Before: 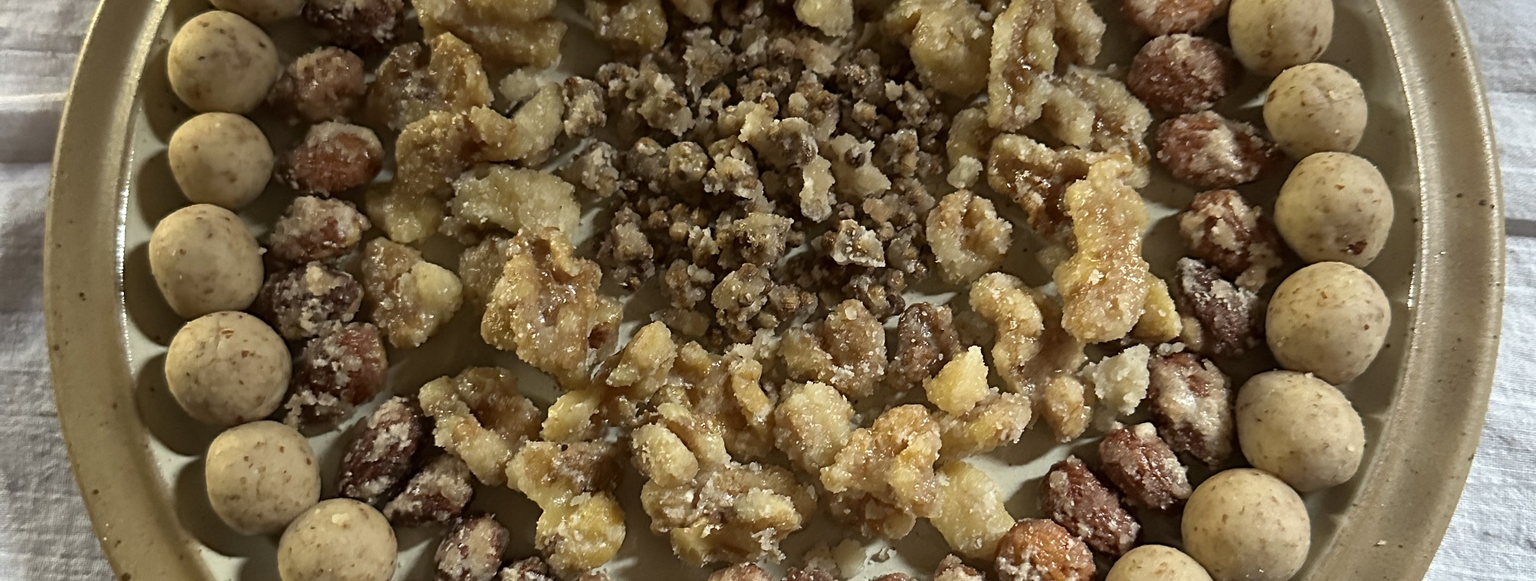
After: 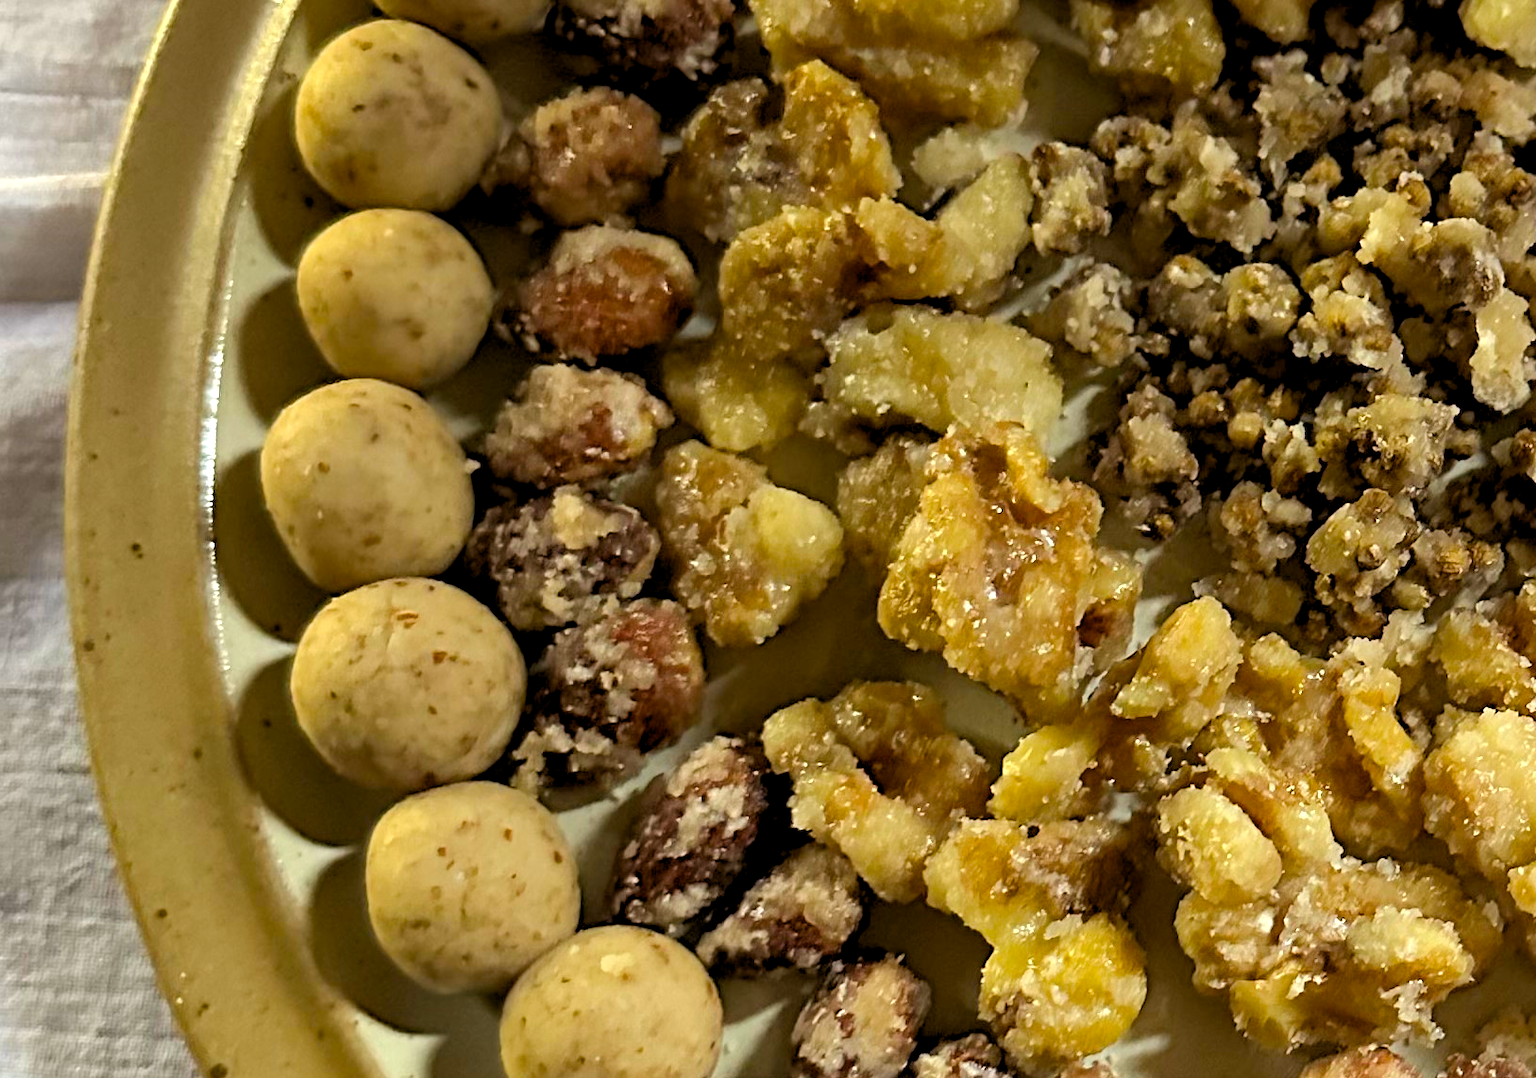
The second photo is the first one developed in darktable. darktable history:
color balance rgb: perceptual saturation grading › global saturation 25%, perceptual brilliance grading › mid-tones 10%, perceptual brilliance grading › shadows 15%, global vibrance 20%
contrast brightness saturation: contrast 0.04, saturation 0.16
crop: left 0.587%, right 45.588%, bottom 0.086%
rgb levels: levels [[0.01, 0.419, 0.839], [0, 0.5, 1], [0, 0.5, 1]]
